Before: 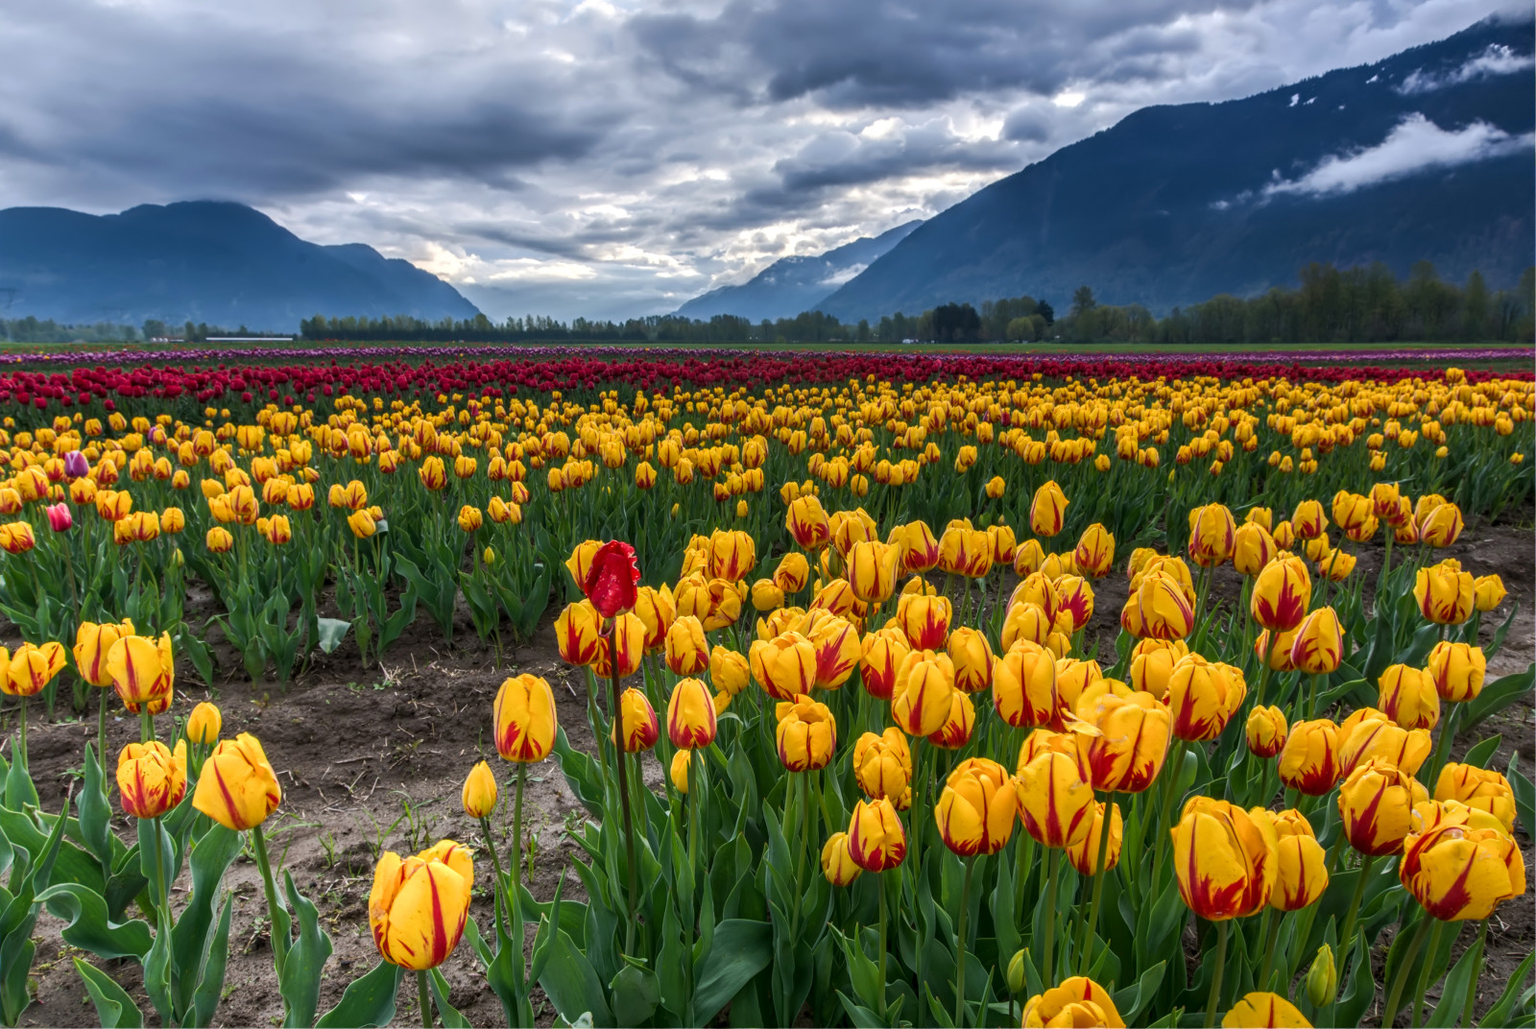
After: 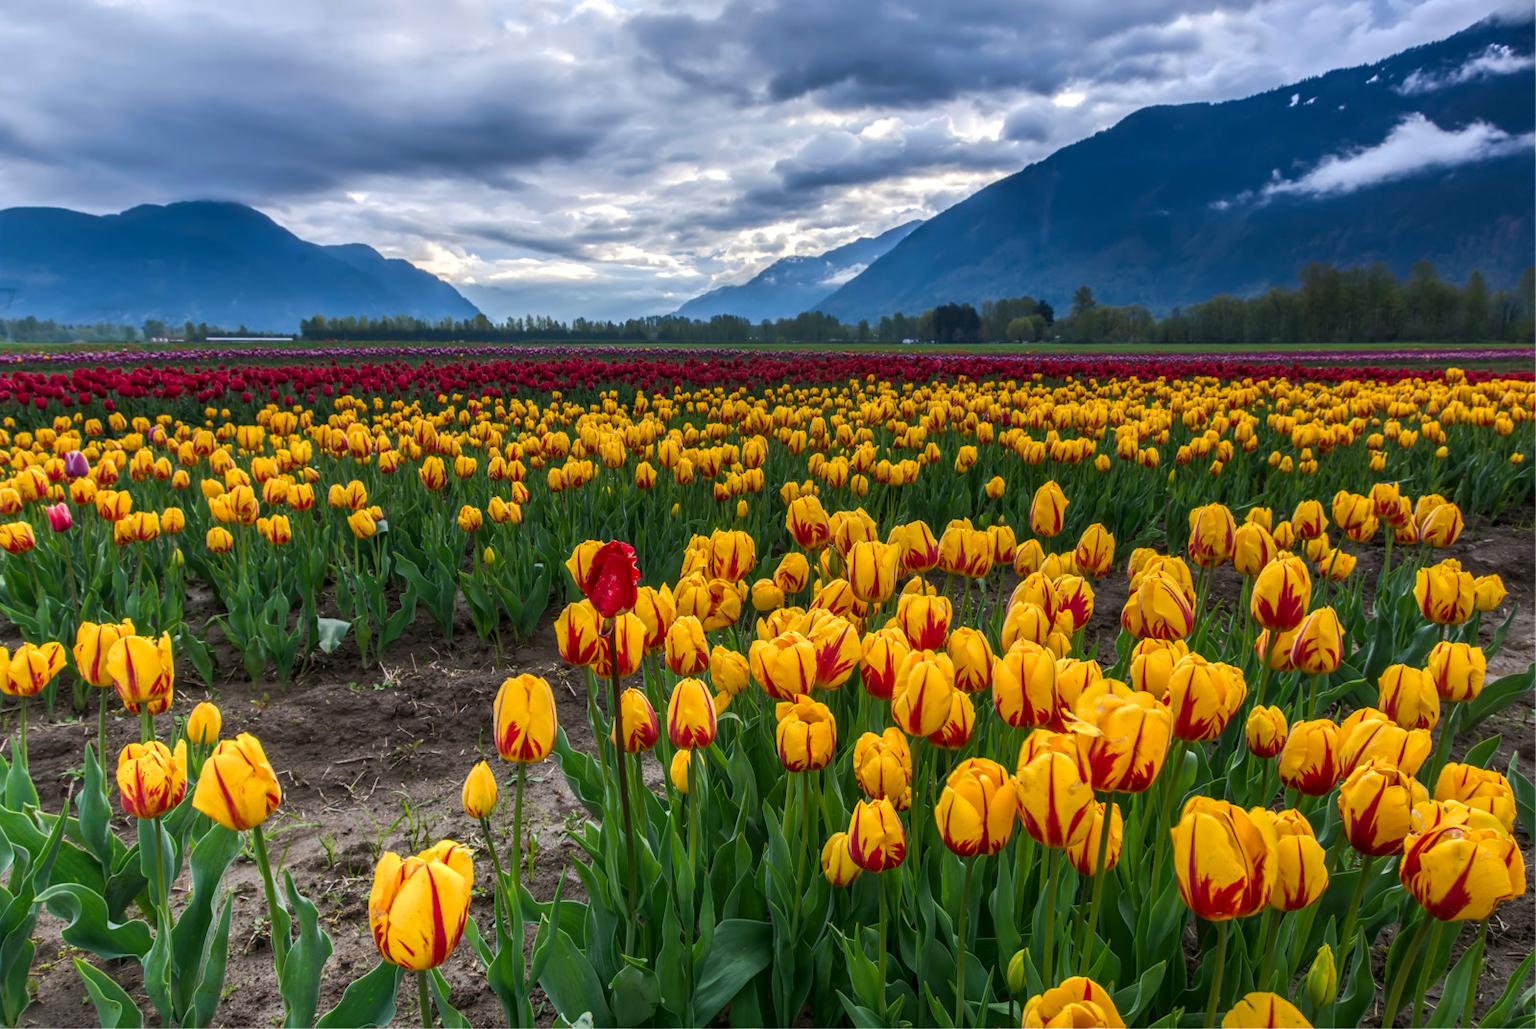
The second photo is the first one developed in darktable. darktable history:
contrast brightness saturation: saturation 0.1
color zones: curves: ch0 [(0.068, 0.464) (0.25, 0.5) (0.48, 0.508) (0.75, 0.536) (0.886, 0.476) (0.967, 0.456)]; ch1 [(0.066, 0.456) (0.25, 0.5) (0.616, 0.508) (0.746, 0.56) (0.934, 0.444)]
